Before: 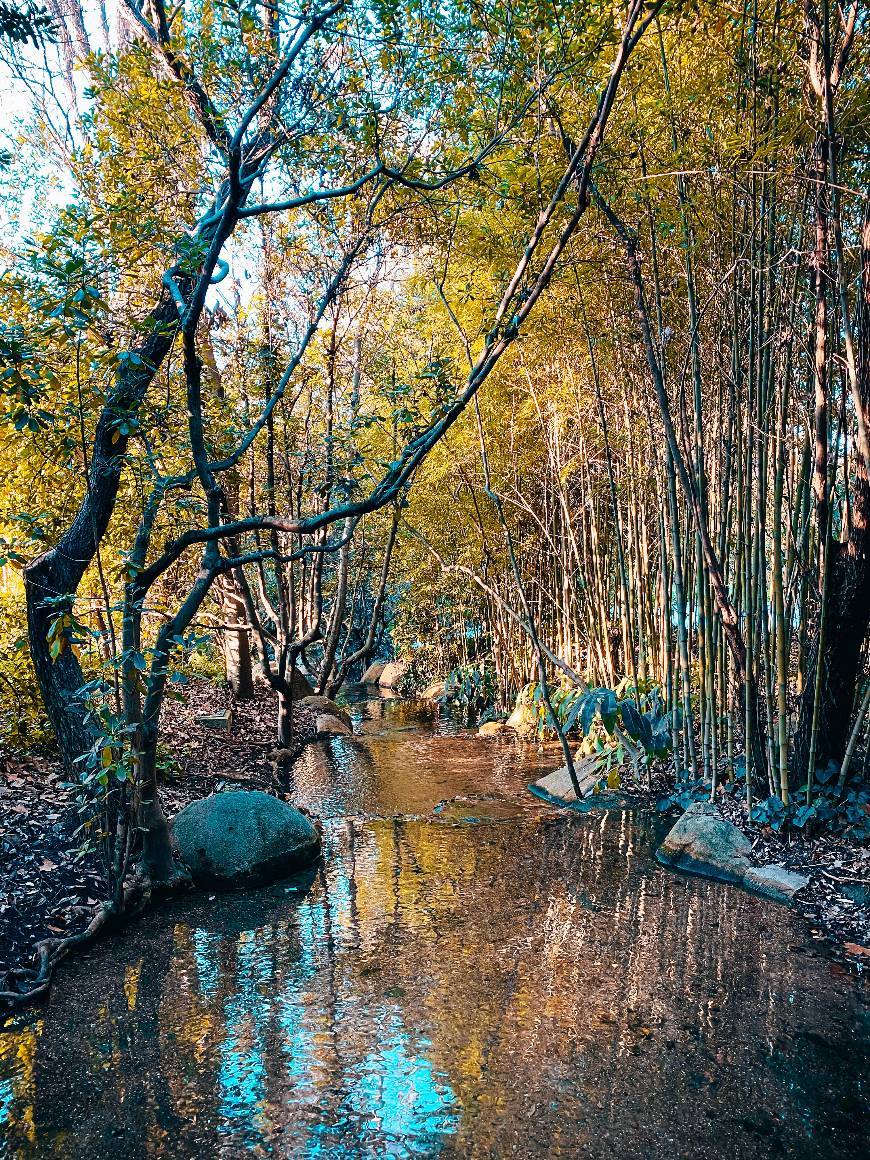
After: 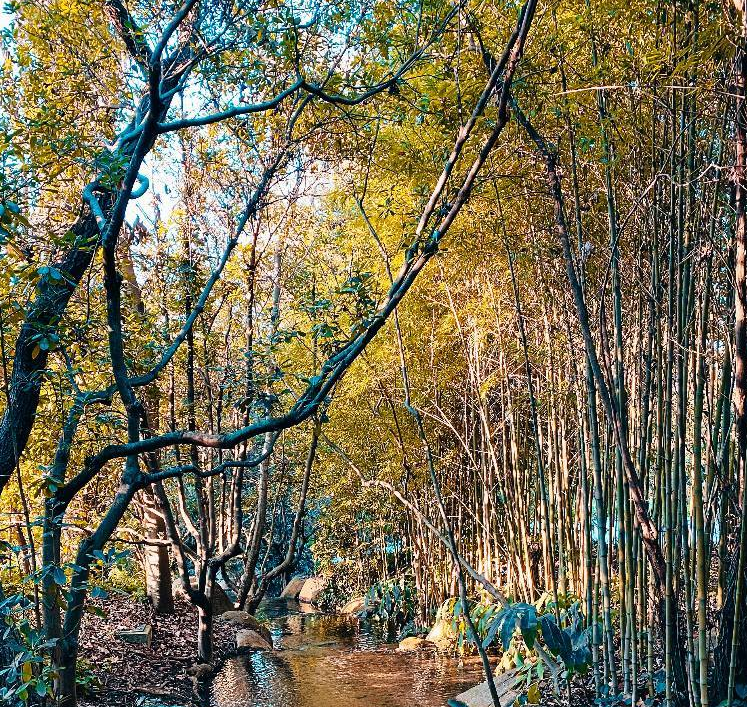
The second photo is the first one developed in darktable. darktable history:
crop and rotate: left 9.27%, top 7.339%, right 4.799%, bottom 31.712%
